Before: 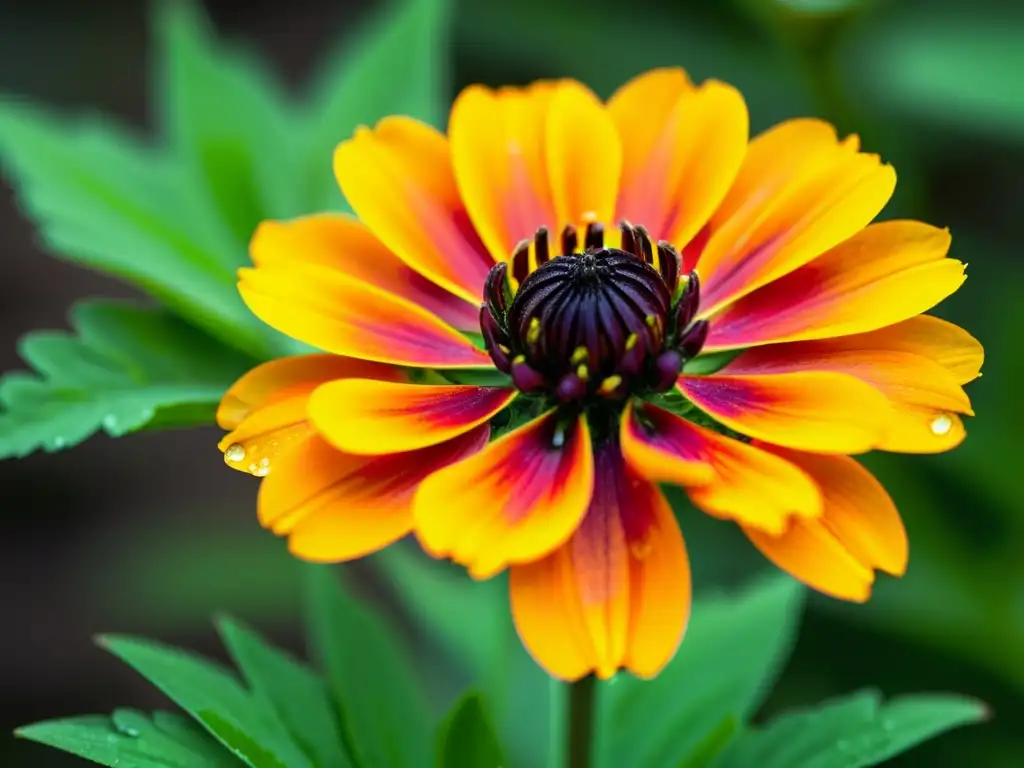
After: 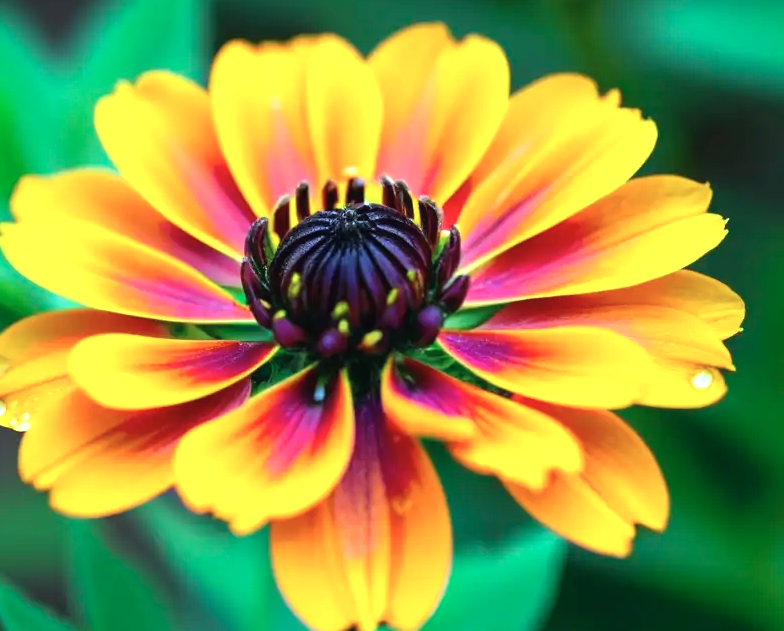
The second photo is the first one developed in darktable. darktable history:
crop: left 23.398%, top 5.919%, bottom 11.888%
exposure: black level correction -0.002, exposure 0.542 EV, compensate highlight preservation false
color calibration: illuminant as shot in camera, x 0.384, y 0.38, temperature 3977.39 K
